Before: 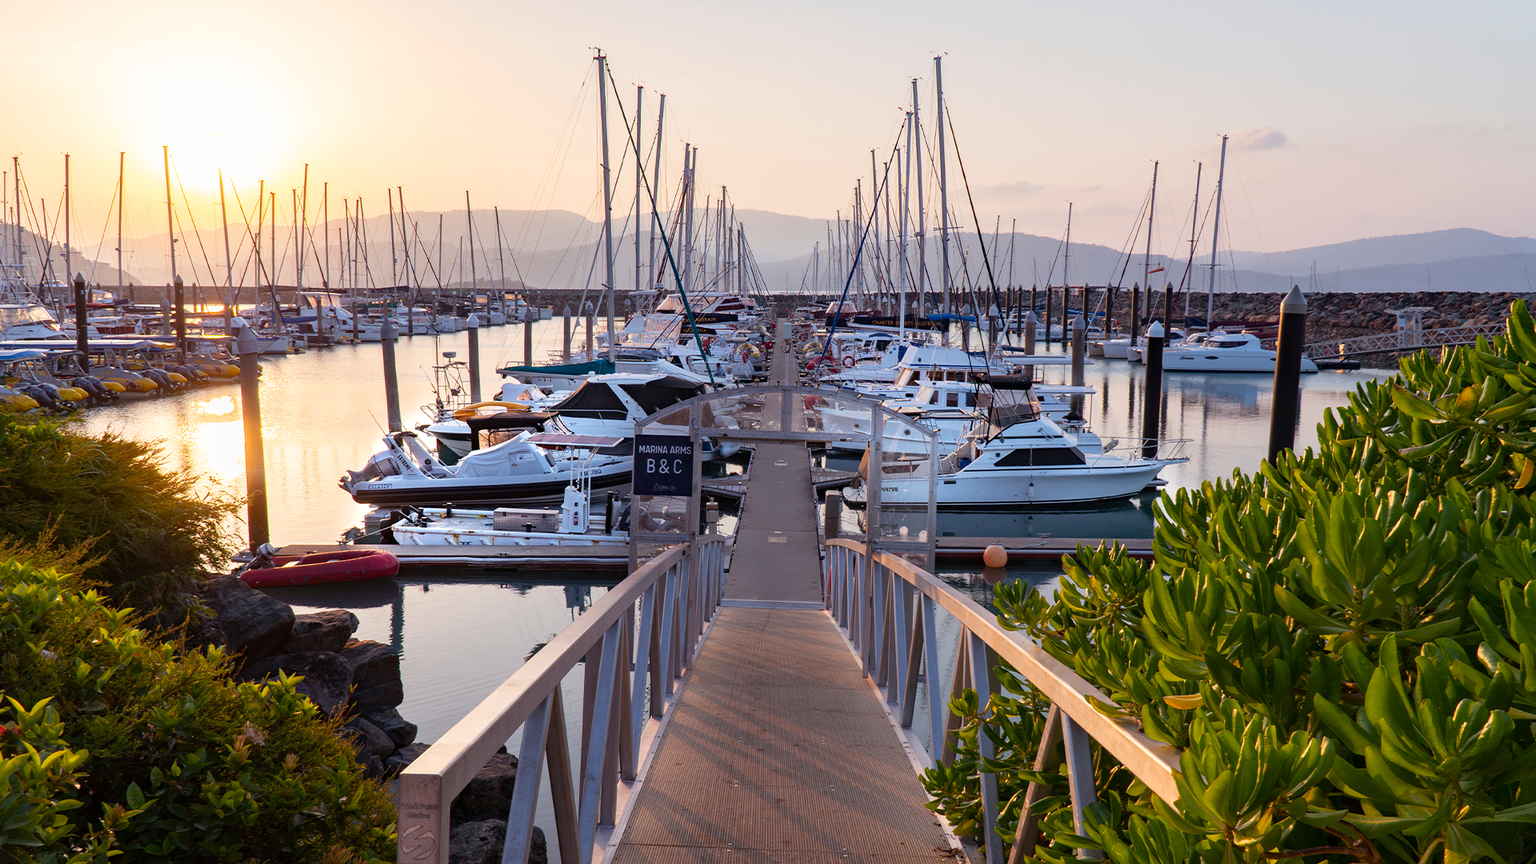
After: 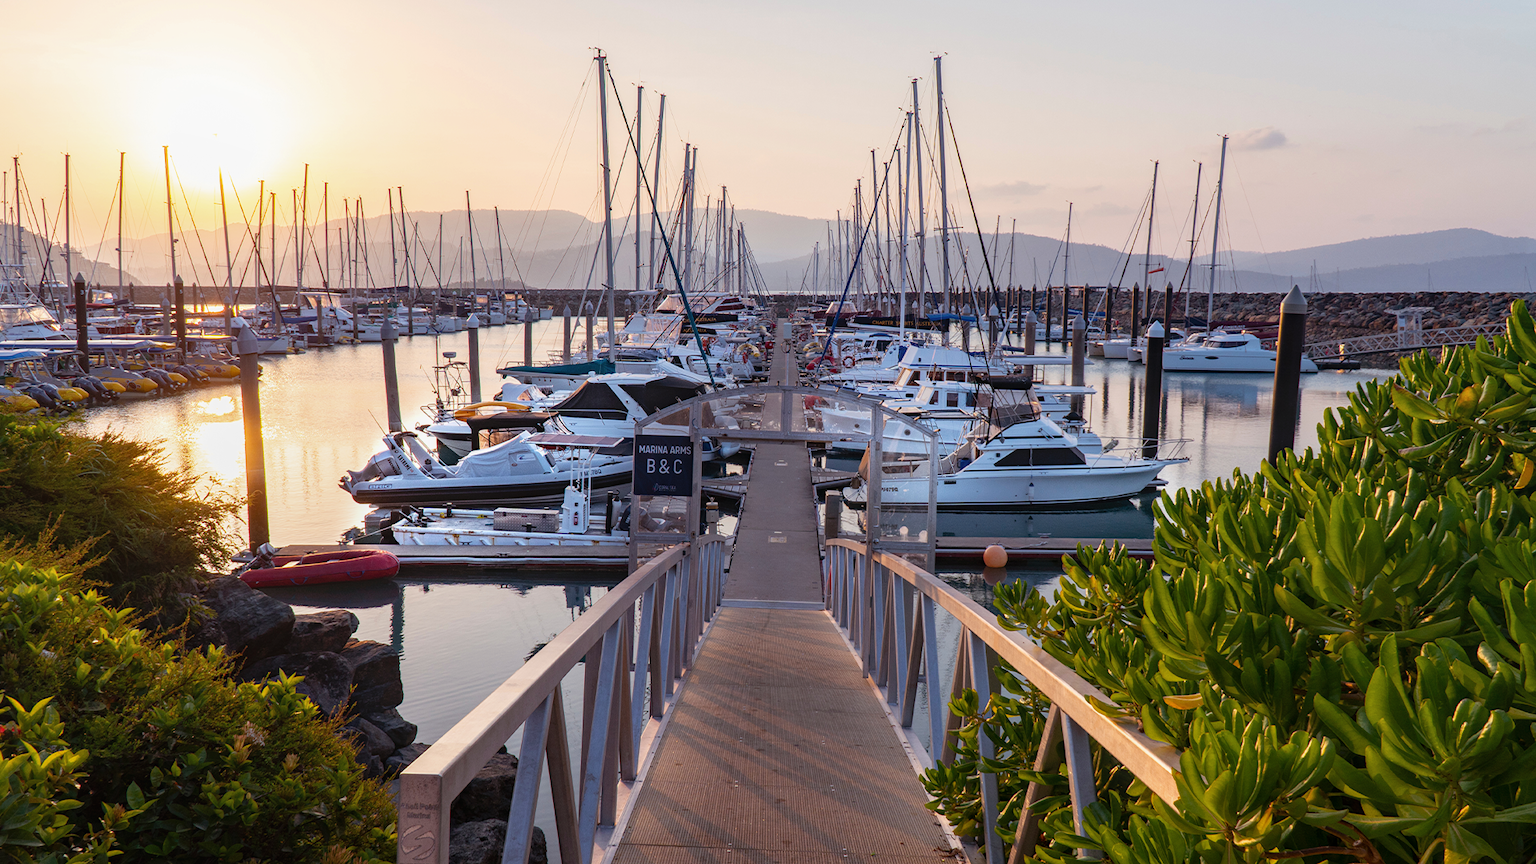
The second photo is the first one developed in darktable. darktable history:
base curve: curves: ch0 [(0, 0) (0.303, 0.277) (1, 1)]
local contrast: detail 110%
